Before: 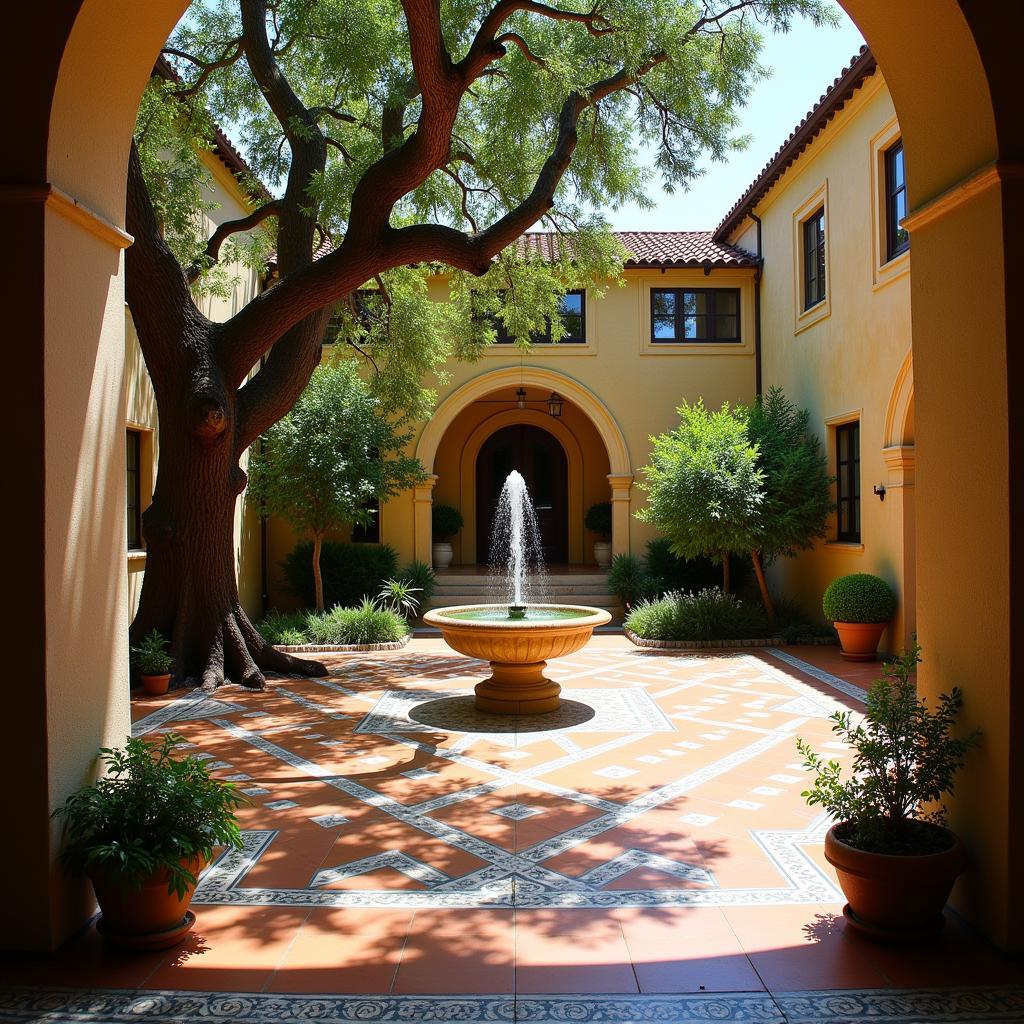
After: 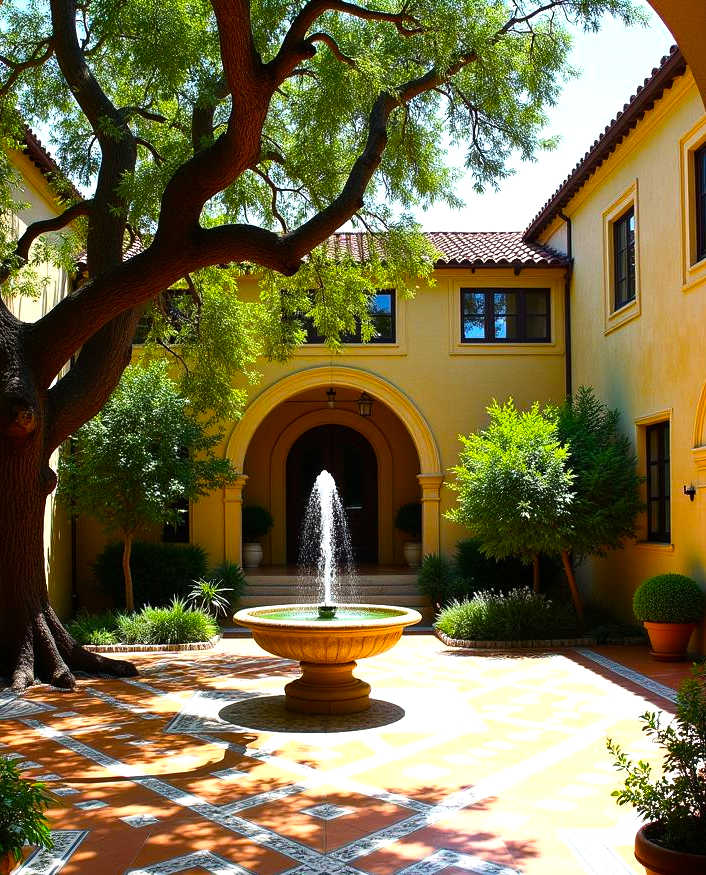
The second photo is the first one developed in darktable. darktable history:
color balance rgb: perceptual saturation grading › global saturation 30.802%, perceptual brilliance grading › global brilliance 15.169%, perceptual brilliance grading › shadows -34.279%, global vibrance 20.404%
crop: left 18.579%, right 12.429%, bottom 14.482%
